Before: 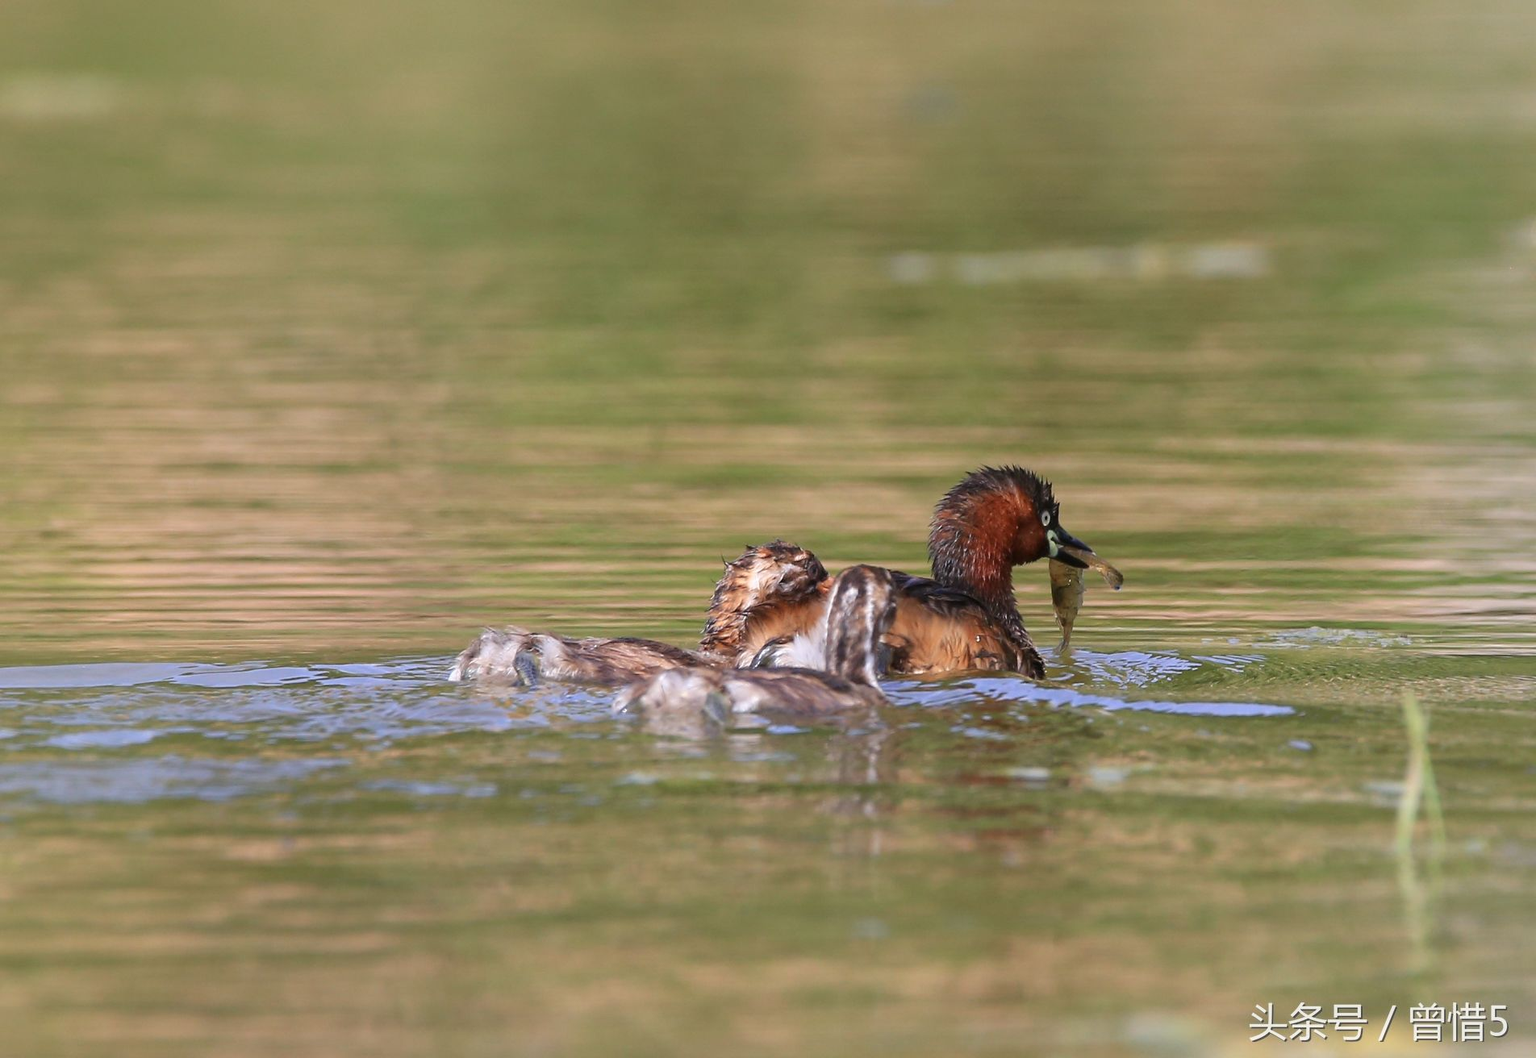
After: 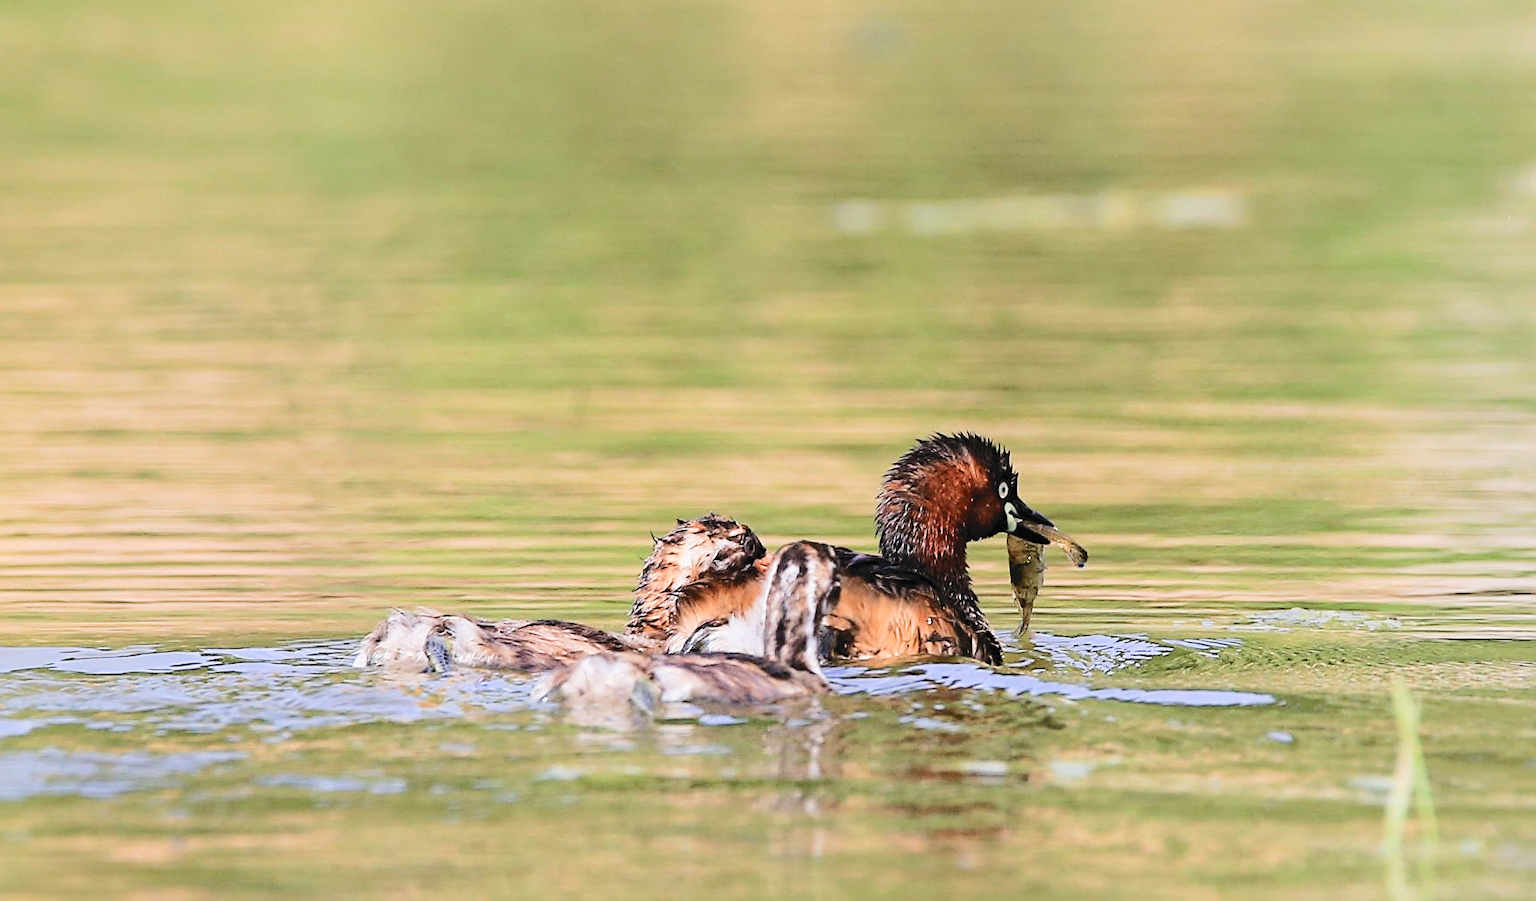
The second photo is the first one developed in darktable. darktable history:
exposure: exposure 0.734 EV, compensate exposure bias true, compensate highlight preservation false
contrast brightness saturation: contrast 0.026, brightness -0.036
crop: left 8.139%, top 6.551%, bottom 15.198%
filmic rgb: black relative exposure -5.1 EV, white relative exposure 3.98 EV, hardness 2.88, contrast 1.384, highlights saturation mix -28.85%
tone curve: curves: ch0 [(0, 0) (0.003, 0.06) (0.011, 0.071) (0.025, 0.085) (0.044, 0.104) (0.069, 0.123) (0.1, 0.146) (0.136, 0.167) (0.177, 0.205) (0.224, 0.248) (0.277, 0.309) (0.335, 0.384) (0.399, 0.467) (0.468, 0.553) (0.543, 0.633) (0.623, 0.698) (0.709, 0.769) (0.801, 0.841) (0.898, 0.912) (1, 1)], color space Lab, independent channels, preserve colors none
sharpen: on, module defaults
haze removal: adaptive false
